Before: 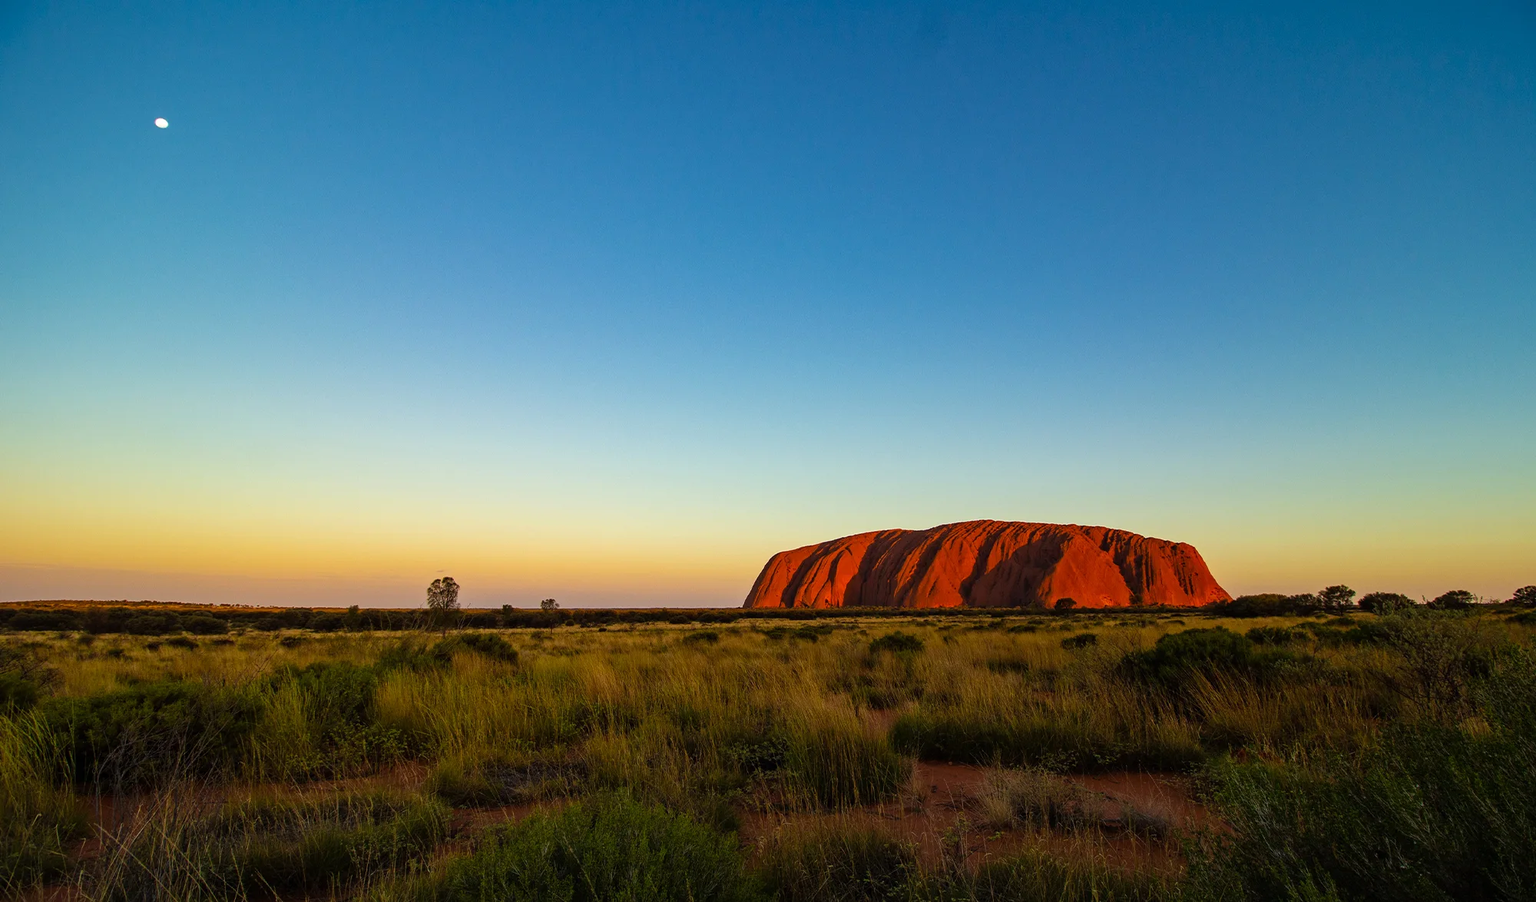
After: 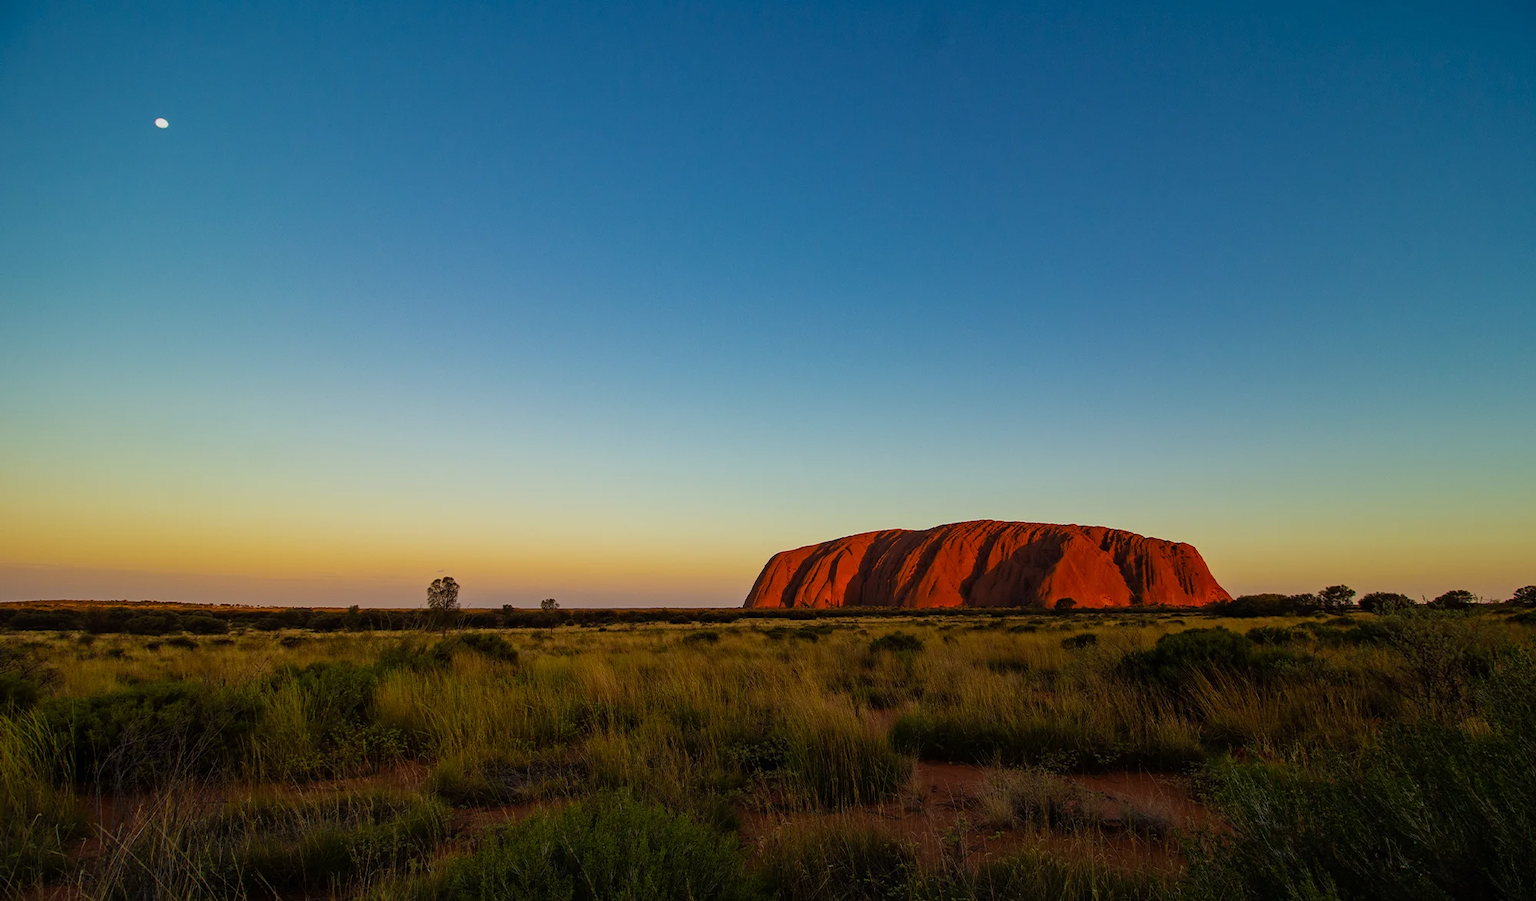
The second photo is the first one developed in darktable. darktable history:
exposure: exposure -0.443 EV, compensate exposure bias true, compensate highlight preservation false
